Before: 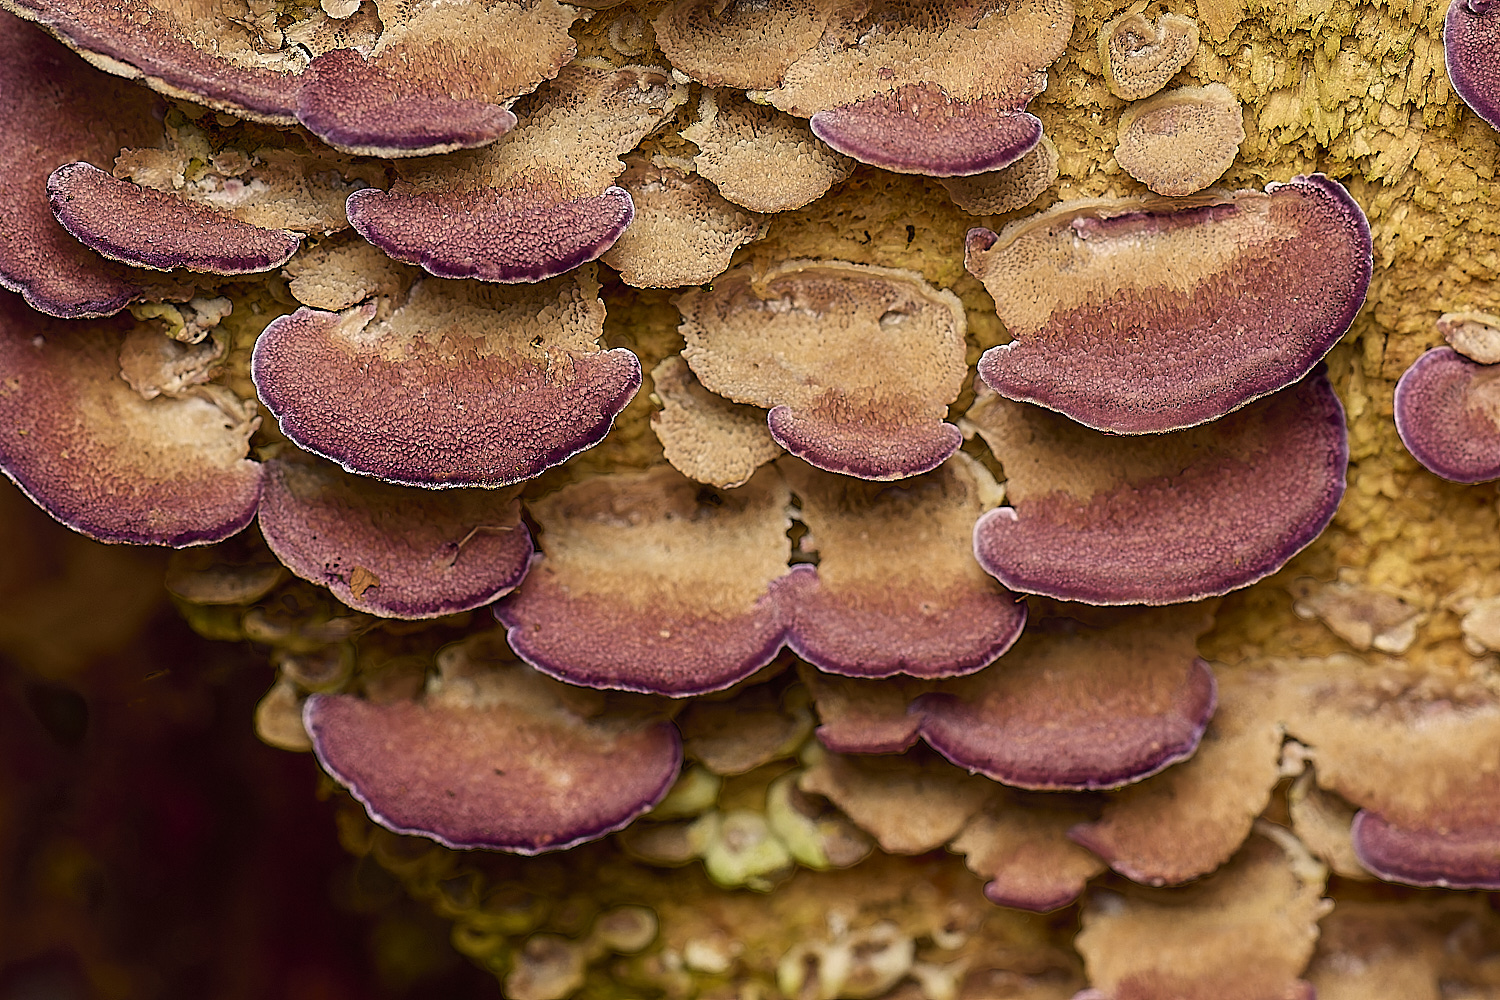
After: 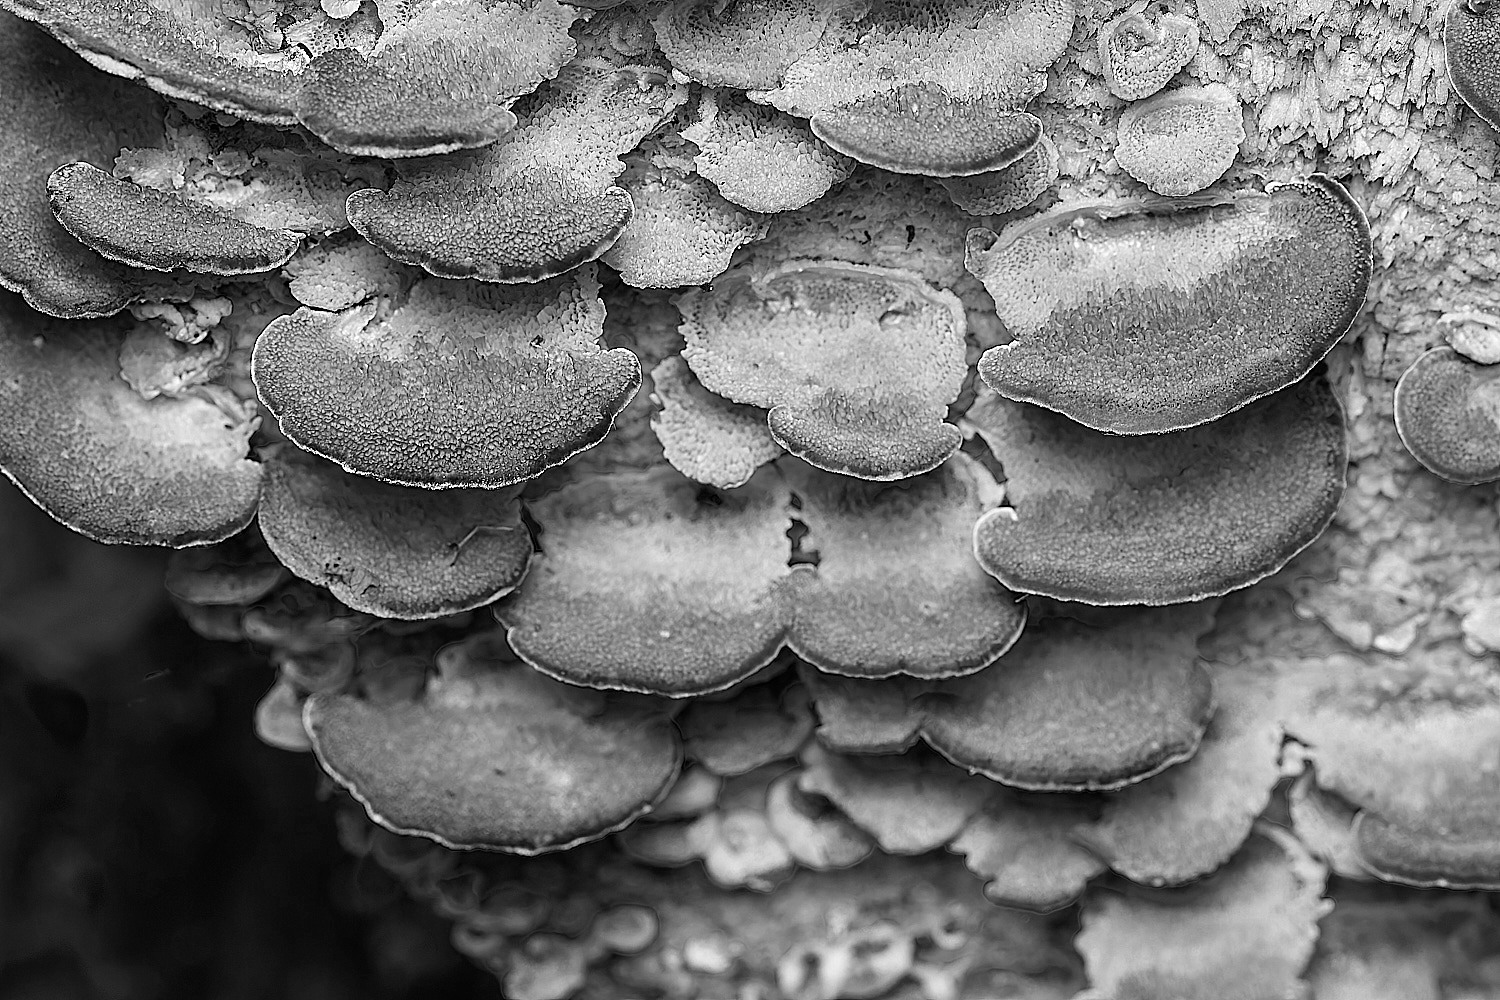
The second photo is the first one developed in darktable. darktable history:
exposure: exposure 0.3 EV, compensate highlight preservation false
monochrome: a 32, b 64, size 2.3
